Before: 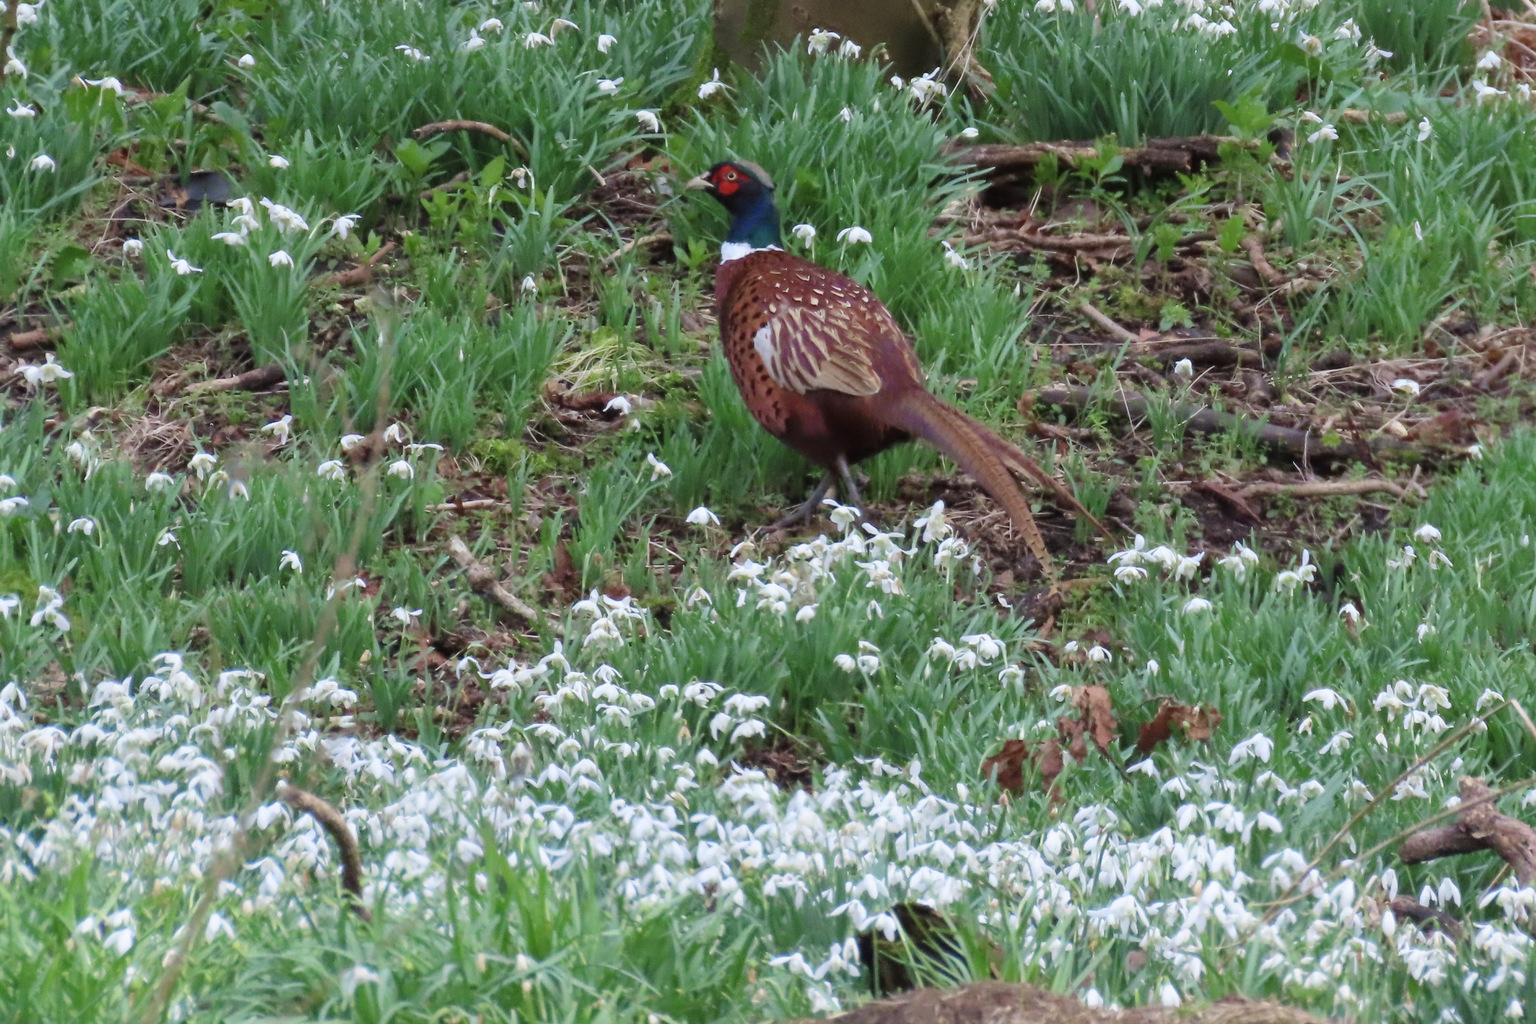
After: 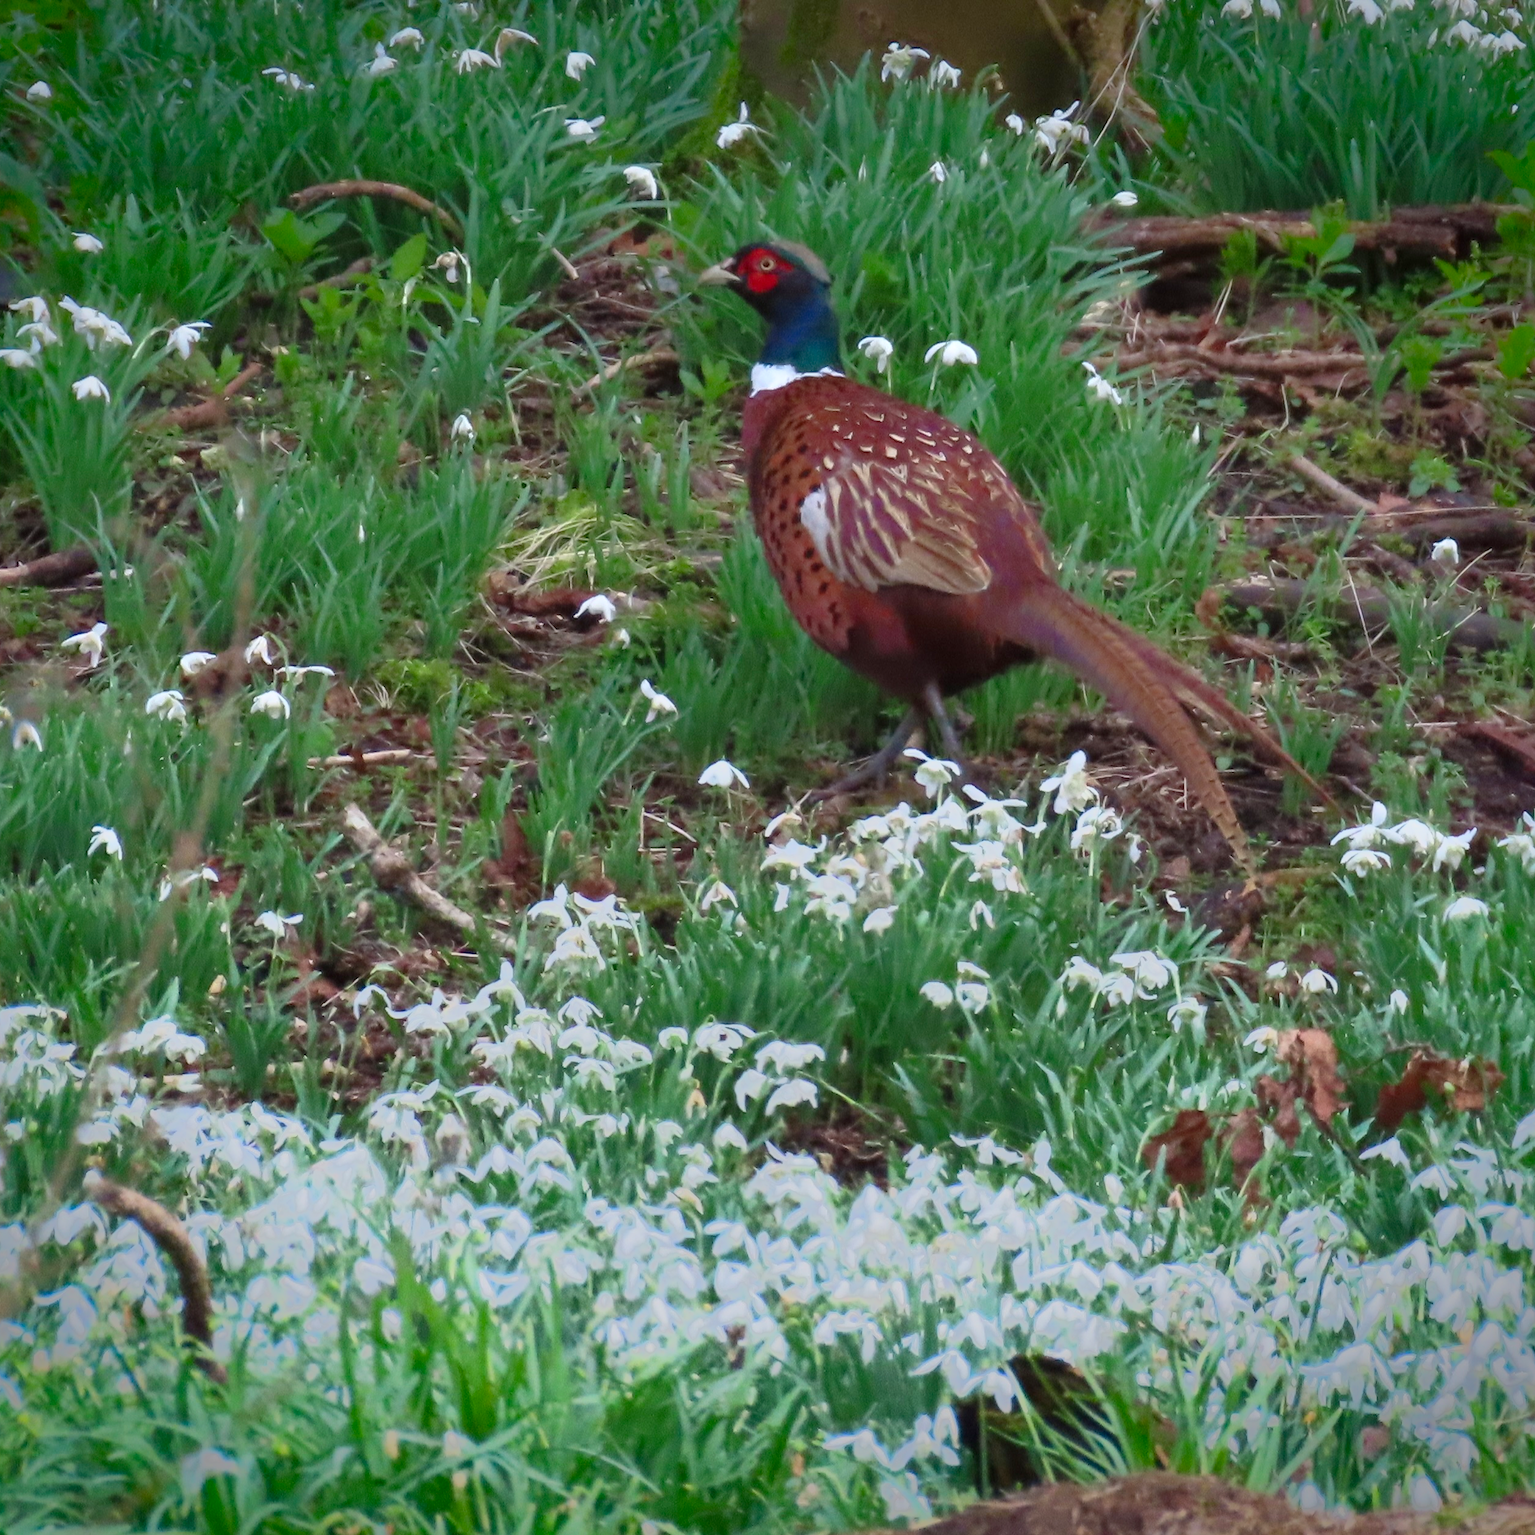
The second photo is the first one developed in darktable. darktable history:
tone equalizer: -7 EV -0.63 EV, -6 EV 1 EV, -5 EV -0.45 EV, -4 EV 0.43 EV, -3 EV 0.41 EV, -2 EV 0.15 EV, -1 EV -0.15 EV, +0 EV -0.39 EV, smoothing diameter 25%, edges refinement/feathering 10, preserve details guided filter
crop and rotate: left 14.385%, right 18.948%
vignetting: fall-off start 88.53%, fall-off radius 44.2%, saturation 0.376, width/height ratio 1.161
contrast brightness saturation: contrast 0.06, brightness -0.01, saturation -0.23
color correction: saturation 1.34
